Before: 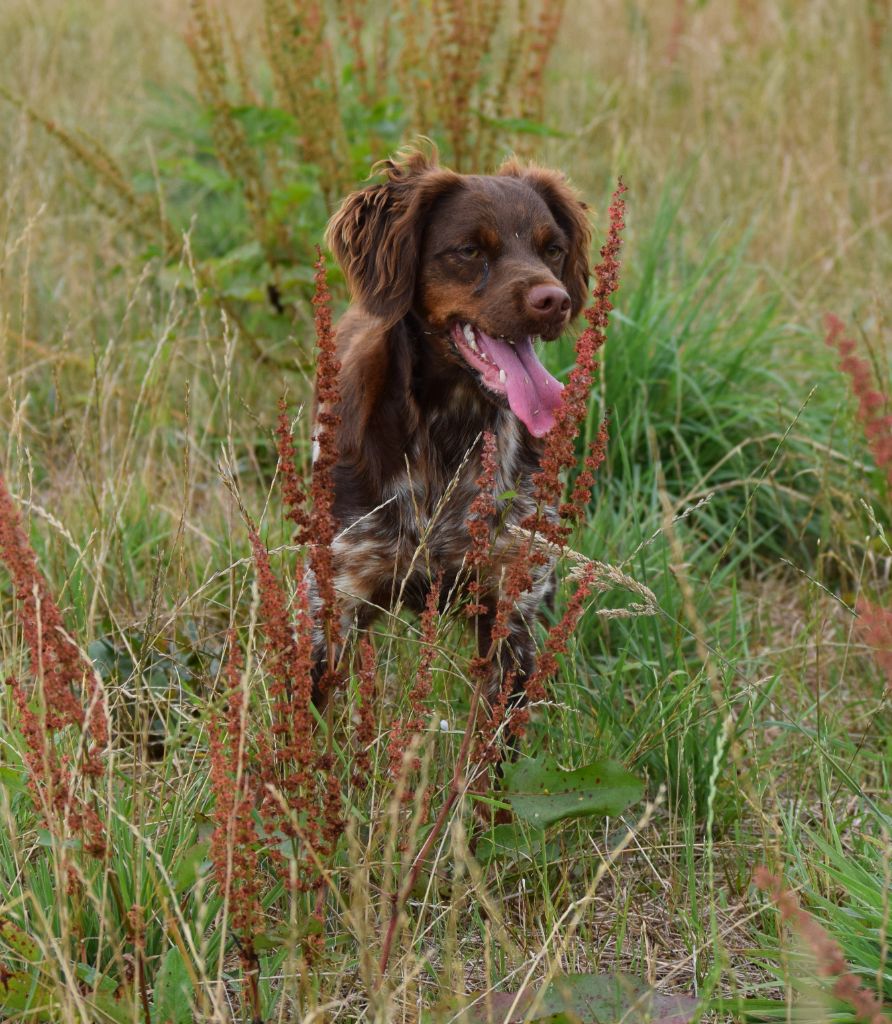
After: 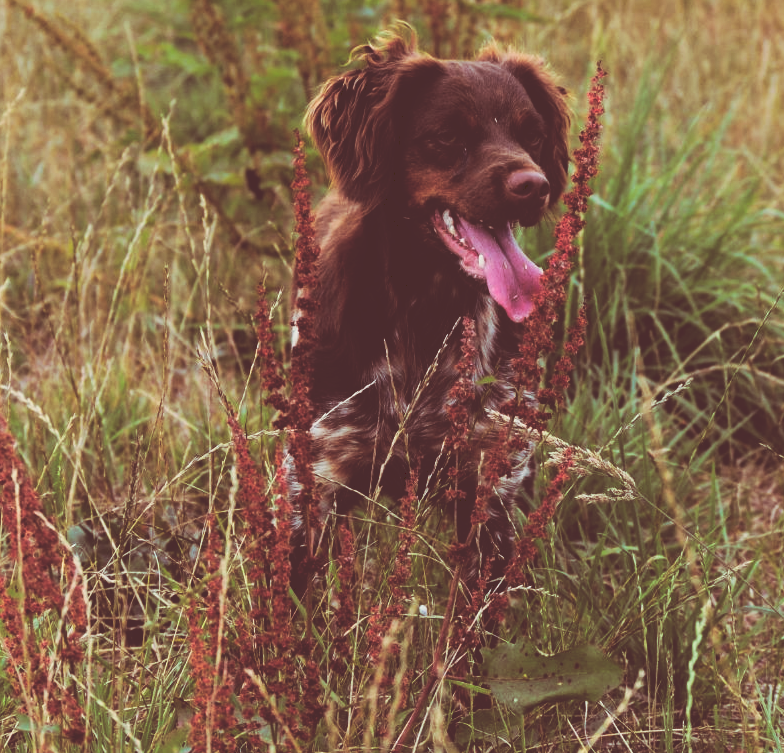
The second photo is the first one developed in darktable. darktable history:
tone curve: curves: ch0 [(0, 0) (0.003, 0.235) (0.011, 0.235) (0.025, 0.235) (0.044, 0.235) (0.069, 0.235) (0.1, 0.237) (0.136, 0.239) (0.177, 0.243) (0.224, 0.256) (0.277, 0.287) (0.335, 0.329) (0.399, 0.391) (0.468, 0.476) (0.543, 0.574) (0.623, 0.683) (0.709, 0.778) (0.801, 0.869) (0.898, 0.924) (1, 1)], preserve colors none
crop and rotate: left 2.425%, top 11.305%, right 9.6%, bottom 15.08%
split-toning: shadows › hue 360°
